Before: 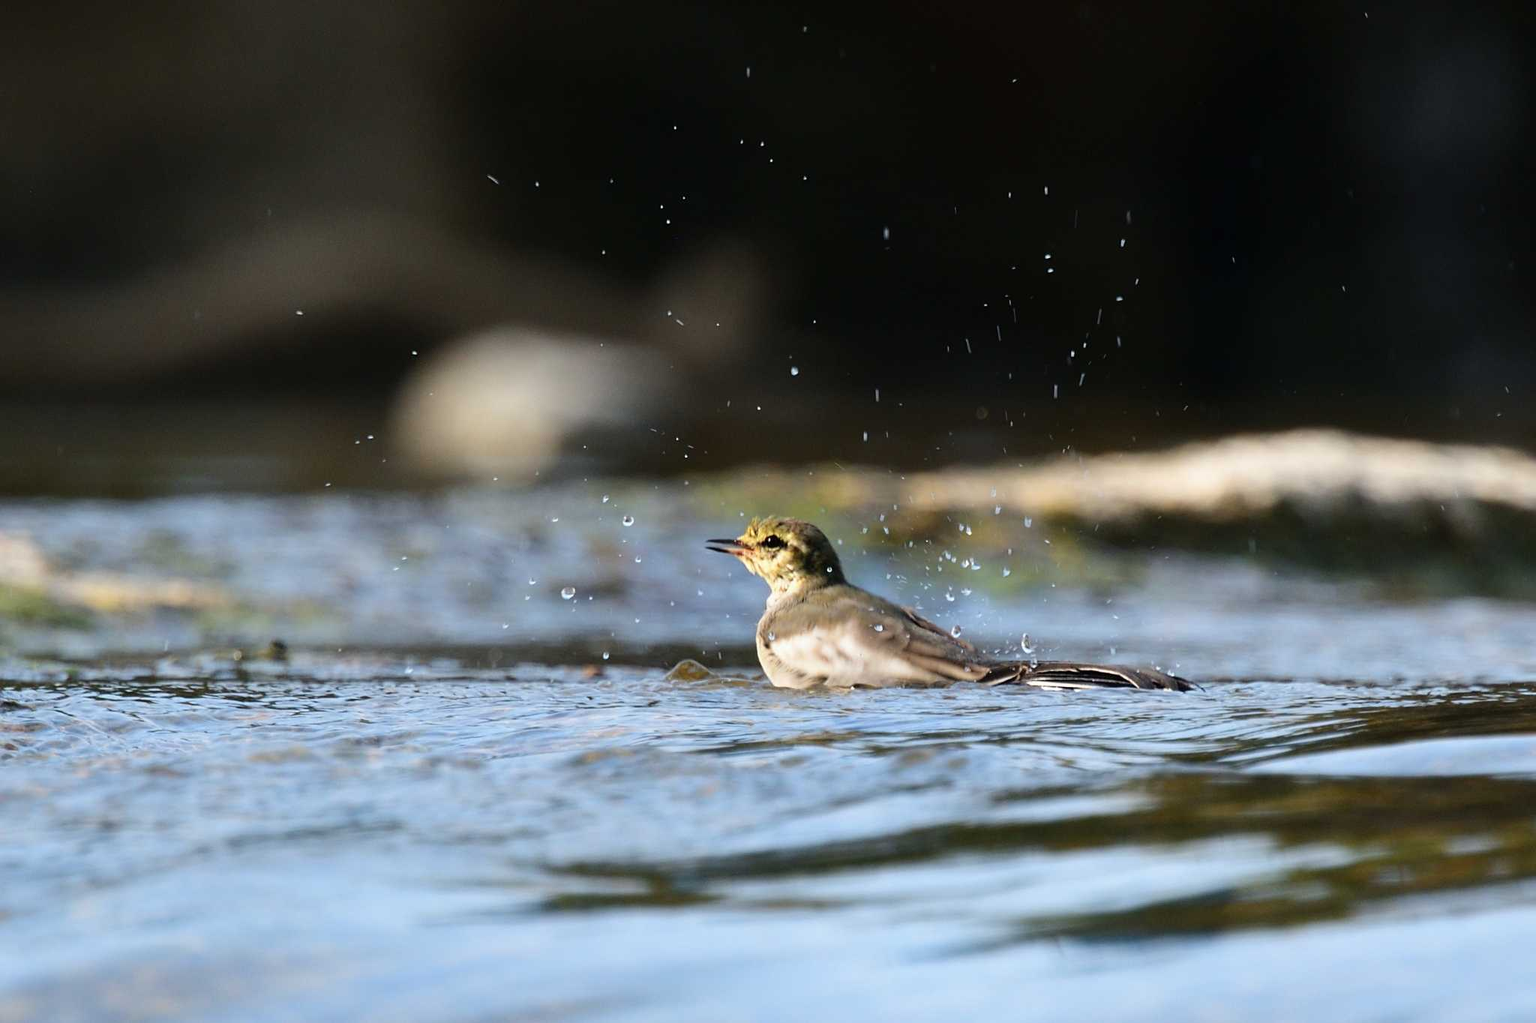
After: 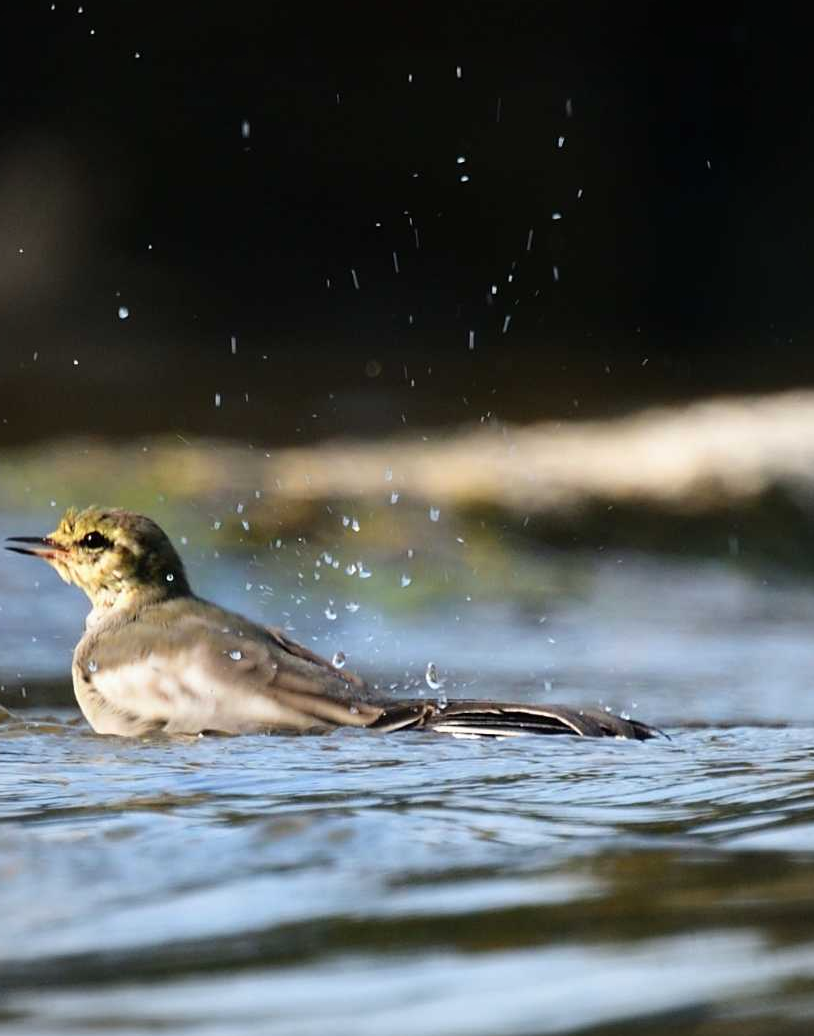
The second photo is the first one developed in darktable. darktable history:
vignetting: brightness -0.167
crop: left 45.721%, top 13.393%, right 14.118%, bottom 10.01%
